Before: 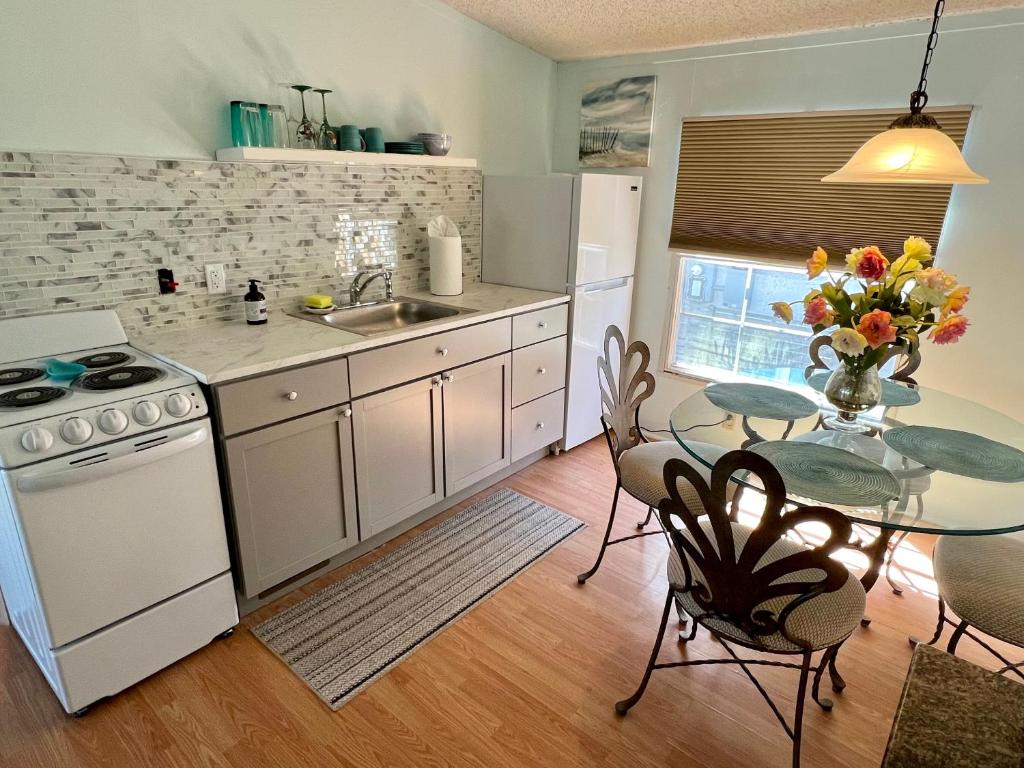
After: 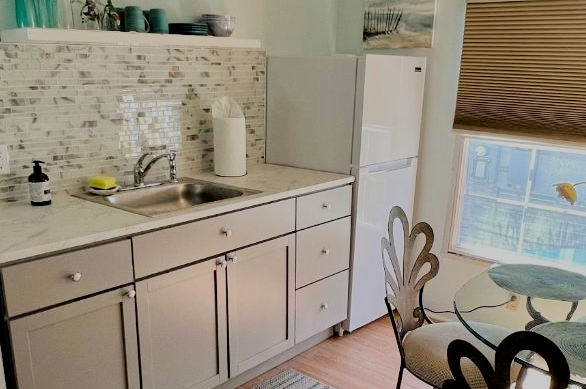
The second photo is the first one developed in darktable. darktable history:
filmic rgb: black relative exposure -6.22 EV, white relative exposure 6.95 EV, threshold 5.99 EV, hardness 2.27, iterations of high-quality reconstruction 0, enable highlight reconstruction true
crop: left 21.179%, top 15.602%, right 21.513%, bottom 33.684%
